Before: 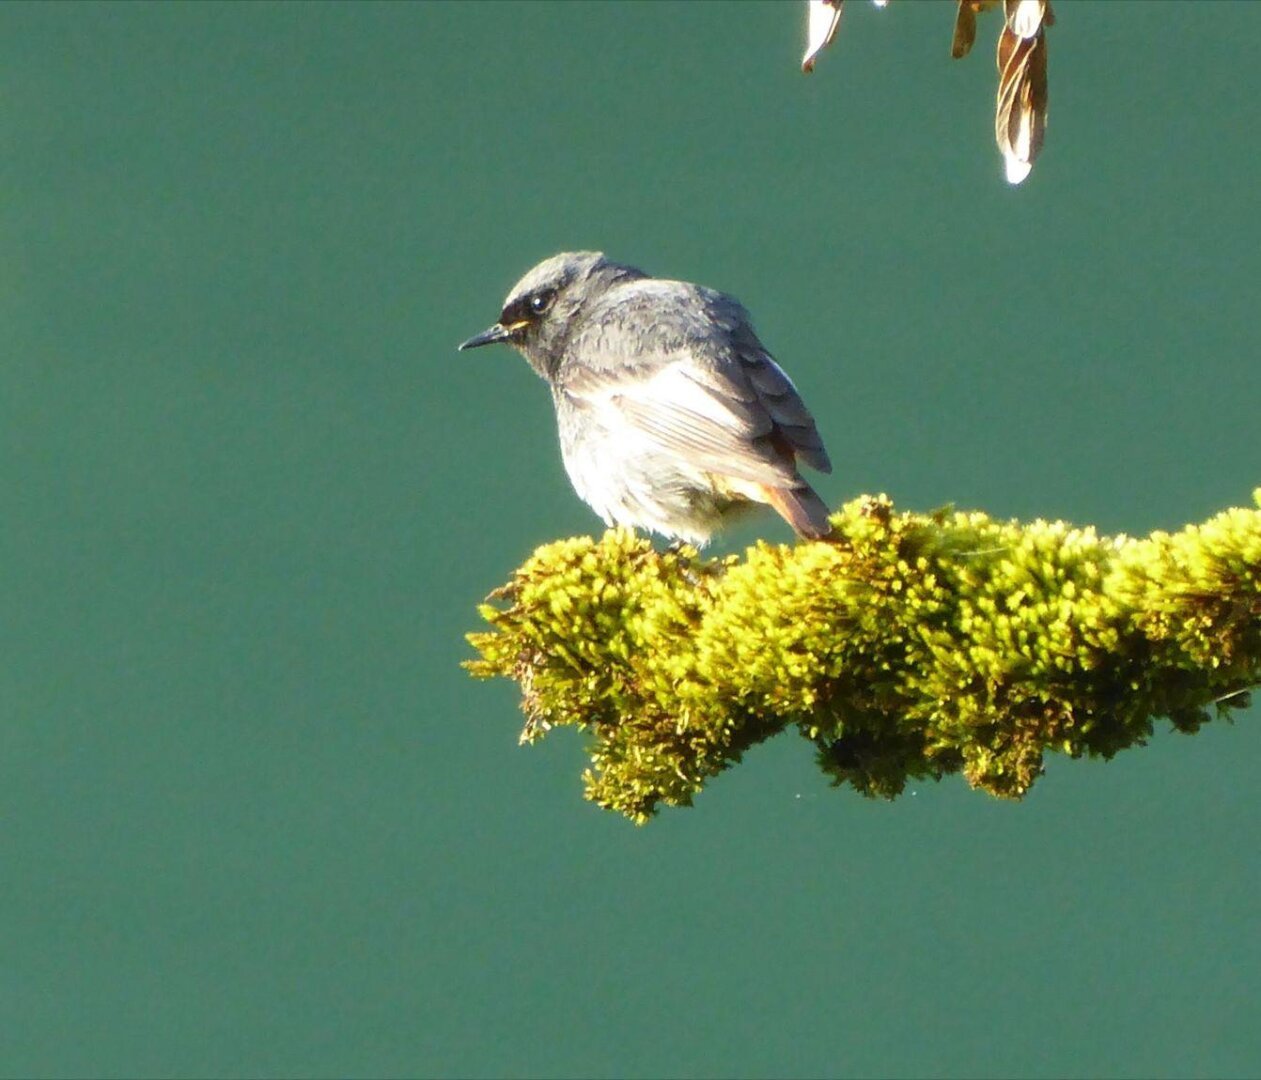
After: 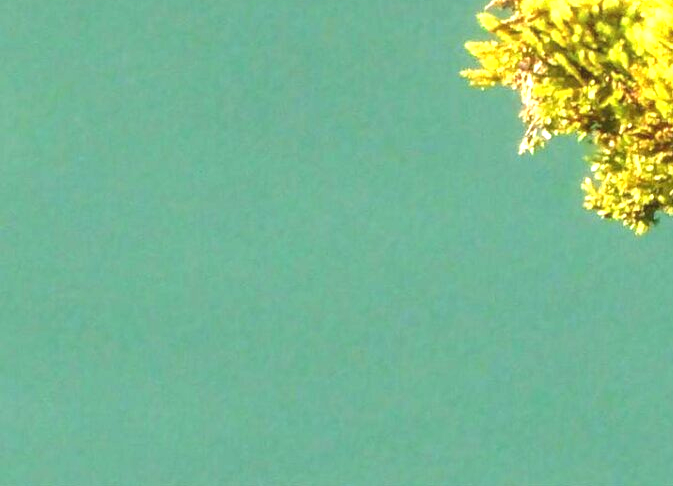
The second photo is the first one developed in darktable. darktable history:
local contrast: detail 110%
crop and rotate: top 54.778%, right 46.61%, bottom 0.159%
exposure: black level correction 0, exposure 1.2 EV, compensate exposure bias true, compensate highlight preservation false
